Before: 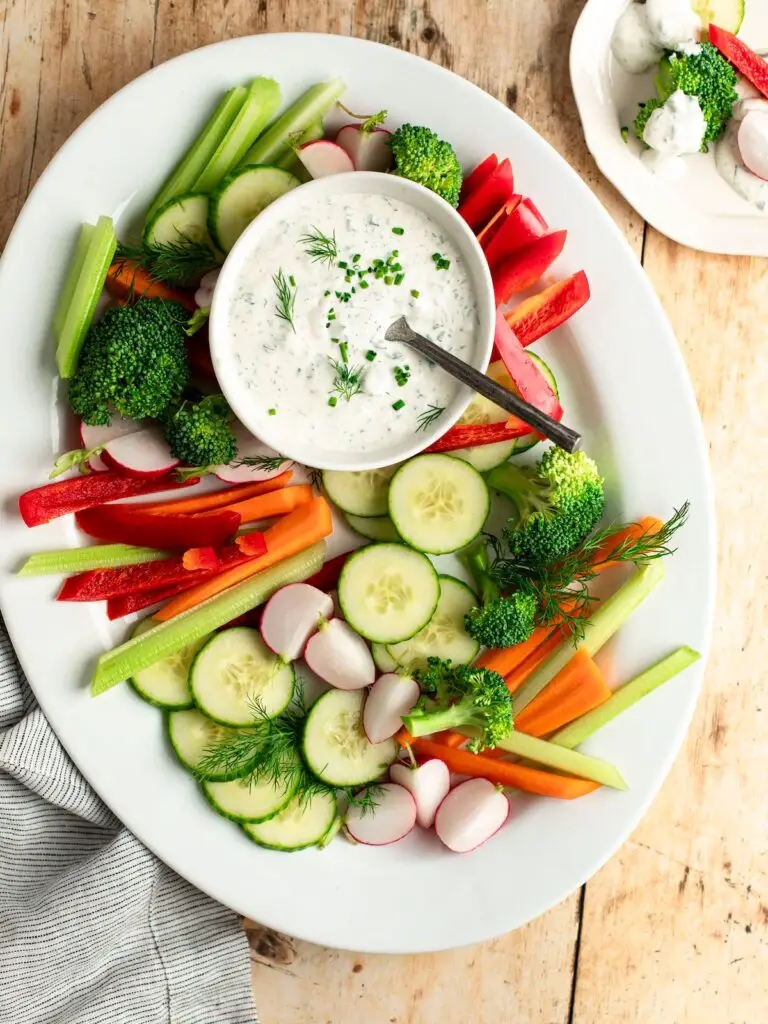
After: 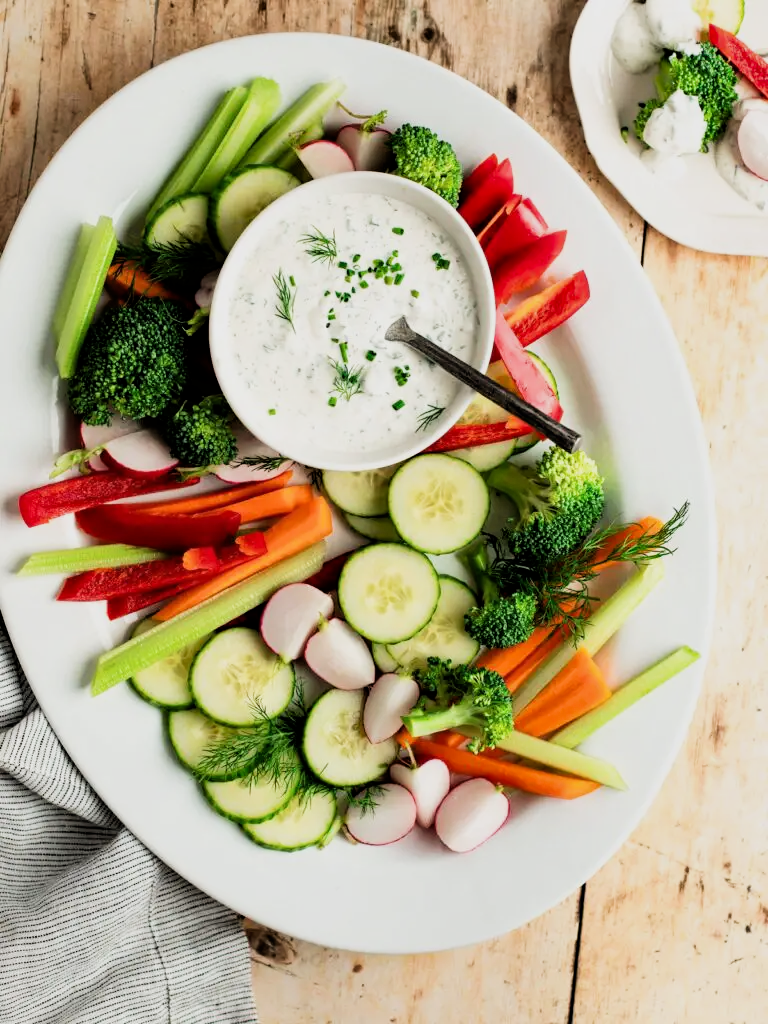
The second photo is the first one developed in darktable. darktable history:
filmic rgb: black relative exposure -5 EV, white relative exposure 3.5 EV, hardness 3.19, contrast 1.3, highlights saturation mix -50%
shadows and highlights: shadows 37.27, highlights -28.18, soften with gaussian
